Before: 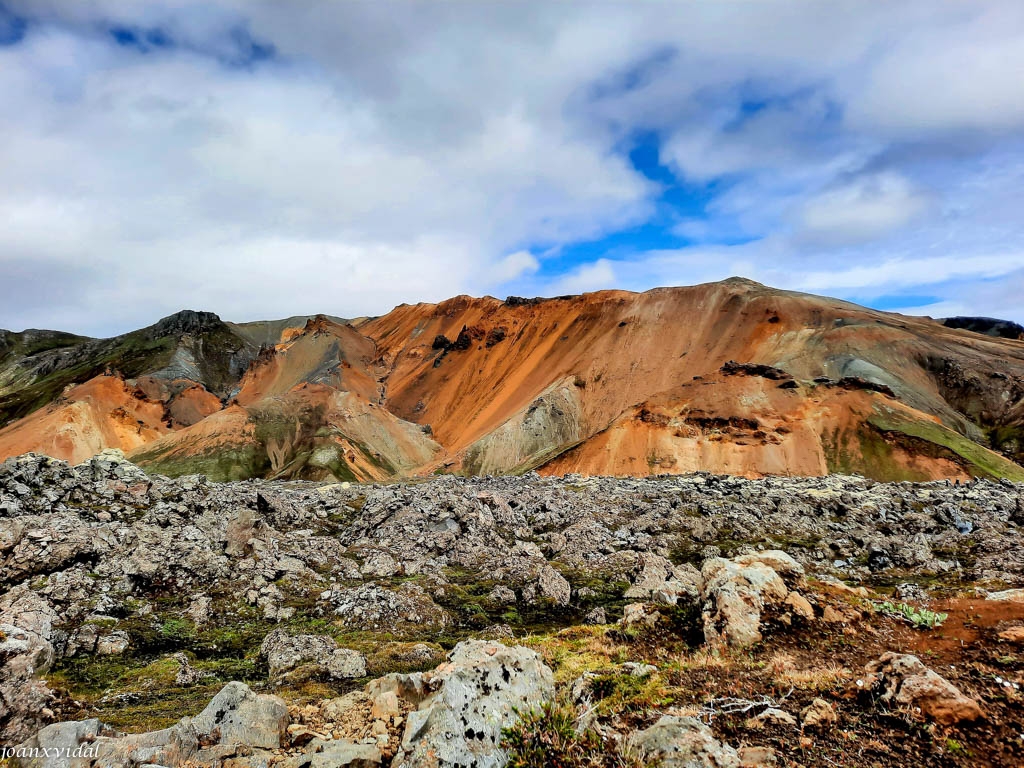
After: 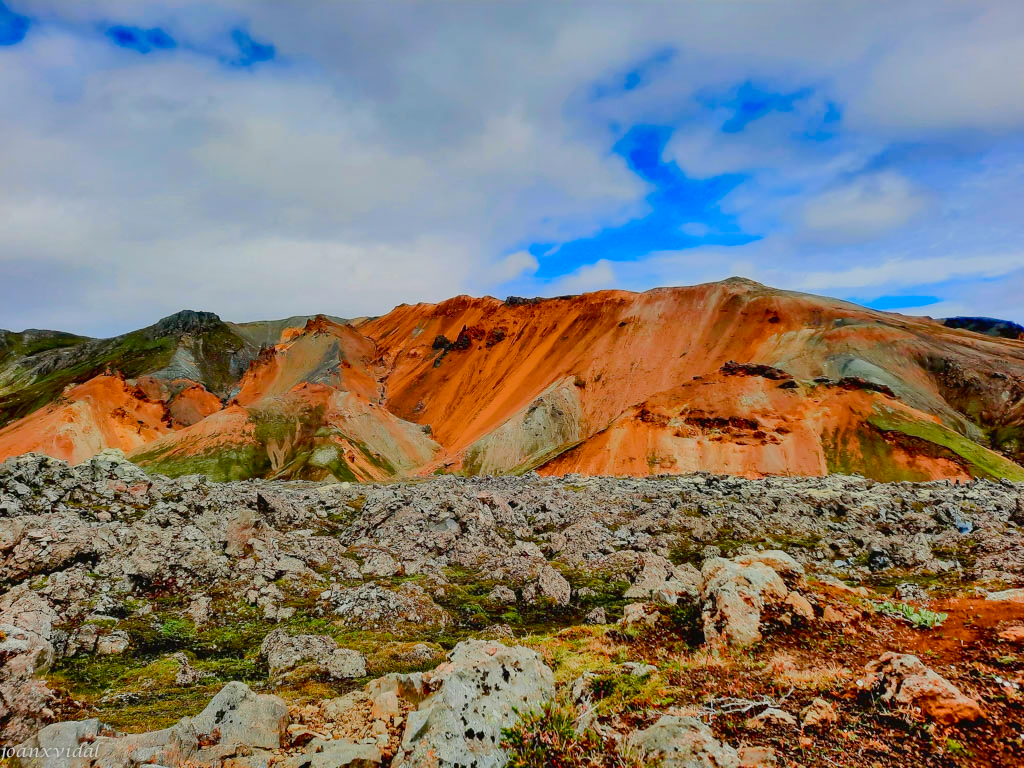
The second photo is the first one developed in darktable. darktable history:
shadows and highlights: shadows 60.94, soften with gaussian
tone curve: curves: ch0 [(0, 0.021) (0.059, 0.053) (0.212, 0.18) (0.337, 0.304) (0.495, 0.505) (0.725, 0.731) (0.89, 0.919) (1, 1)]; ch1 [(0, 0) (0.094, 0.081) (0.311, 0.282) (0.421, 0.417) (0.479, 0.475) (0.54, 0.55) (0.615, 0.65) (0.683, 0.688) (1, 1)]; ch2 [(0, 0) (0.257, 0.217) (0.44, 0.431) (0.498, 0.507) (0.603, 0.598) (1, 1)], color space Lab, independent channels, preserve colors none
color balance rgb: linear chroma grading › global chroma 9.839%, perceptual saturation grading › global saturation 20%, perceptual saturation grading › highlights -24.965%, perceptual saturation grading › shadows 49.326%, contrast -29.95%
